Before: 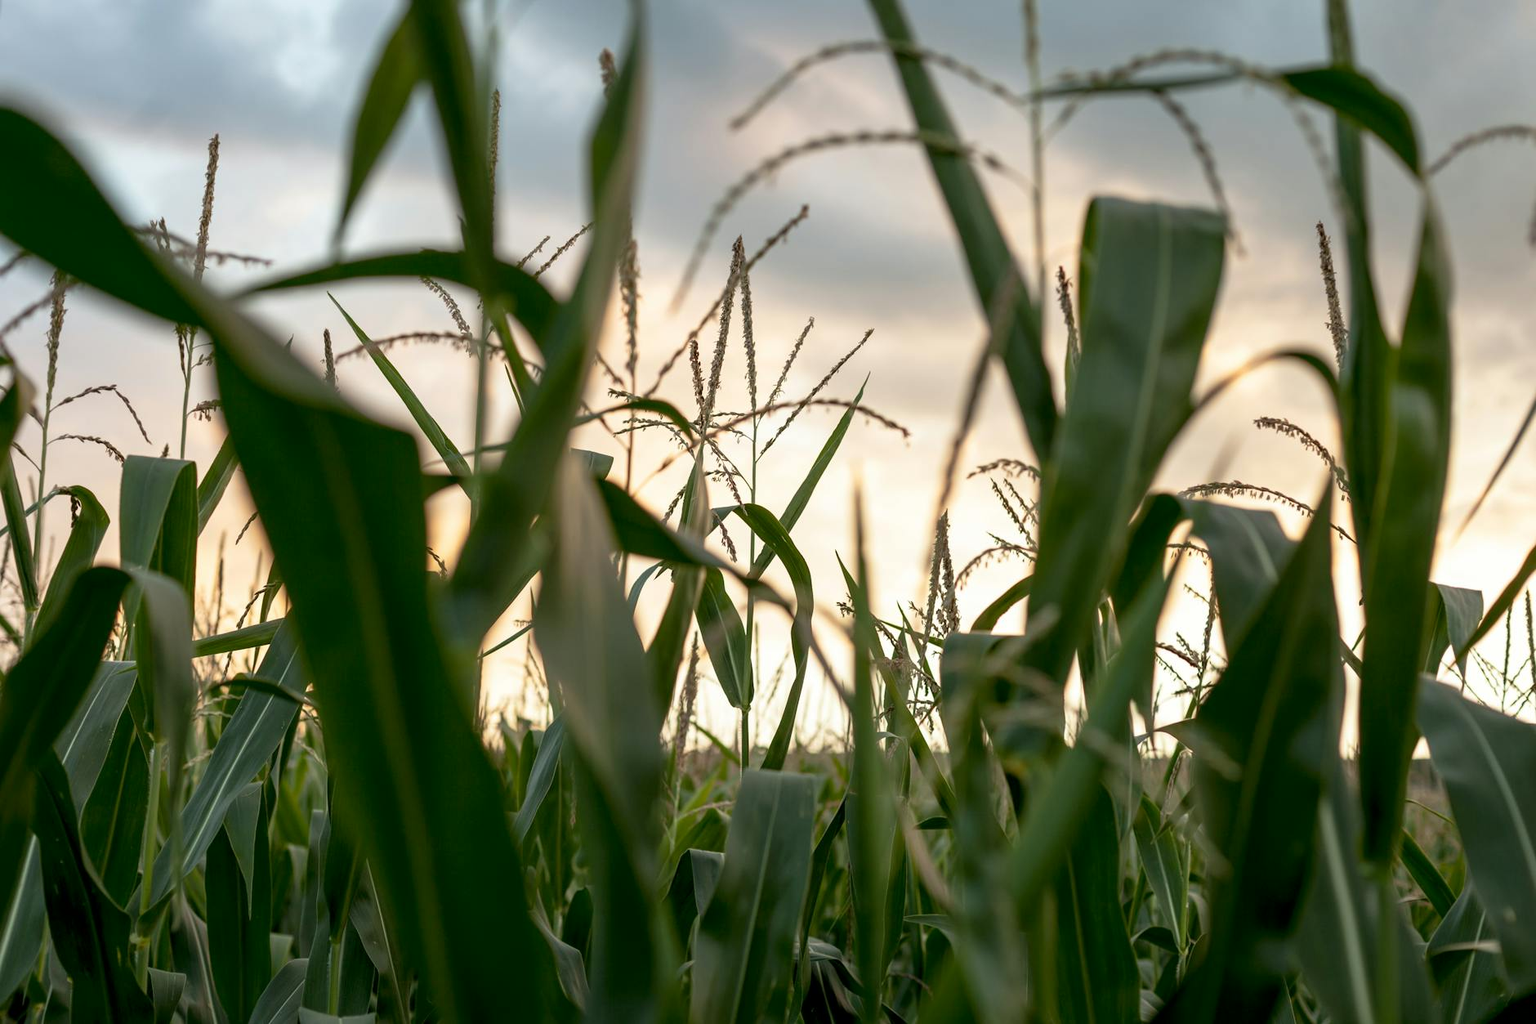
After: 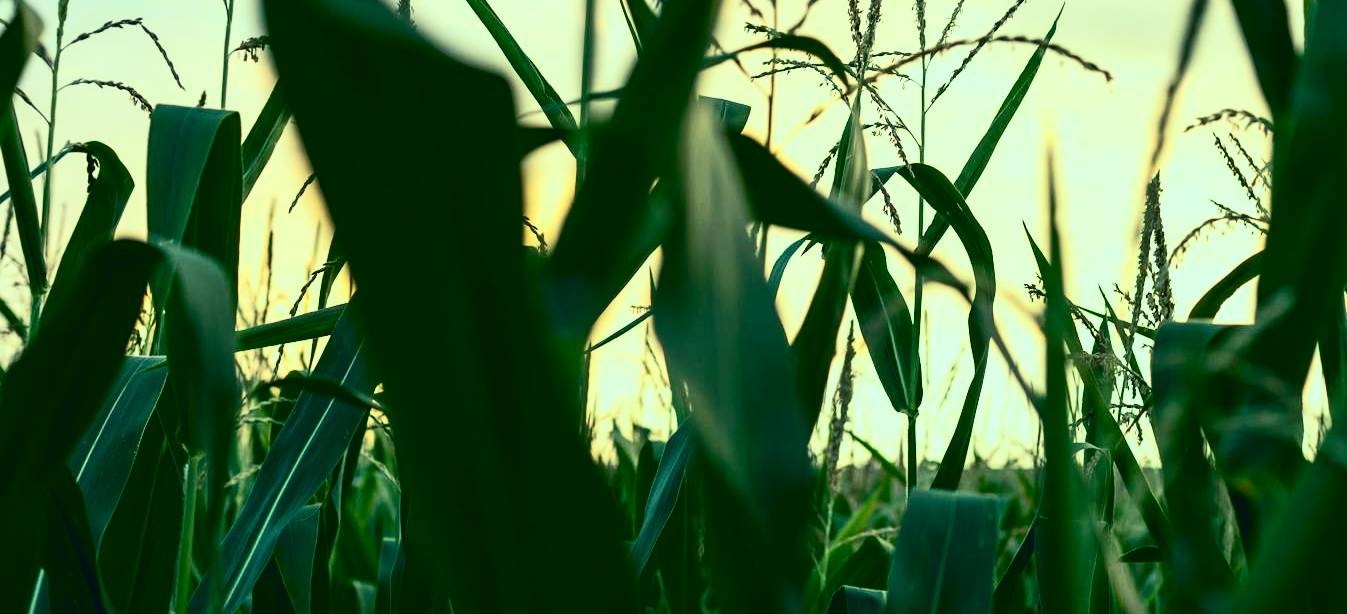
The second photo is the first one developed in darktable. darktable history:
color correction: highlights a* -19.69, highlights b* 9.8, shadows a* -20.17, shadows b* -10.23
crop: top 36.212%, right 28.327%, bottom 14.75%
contrast brightness saturation: contrast 0.397, brightness 0.054, saturation 0.258
